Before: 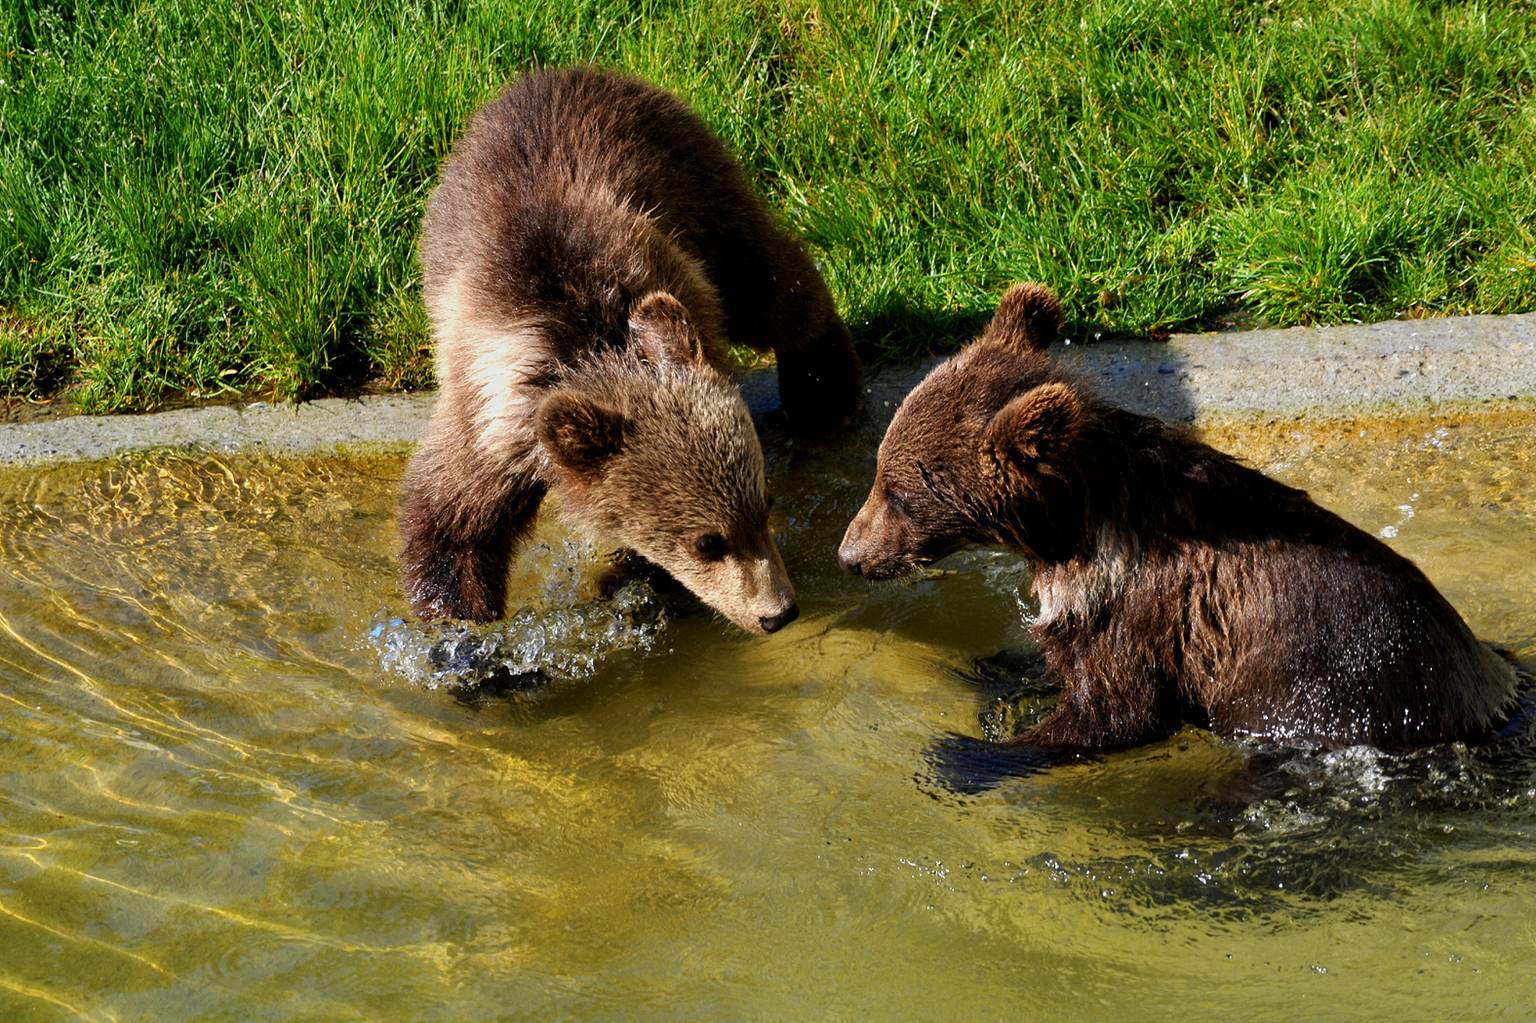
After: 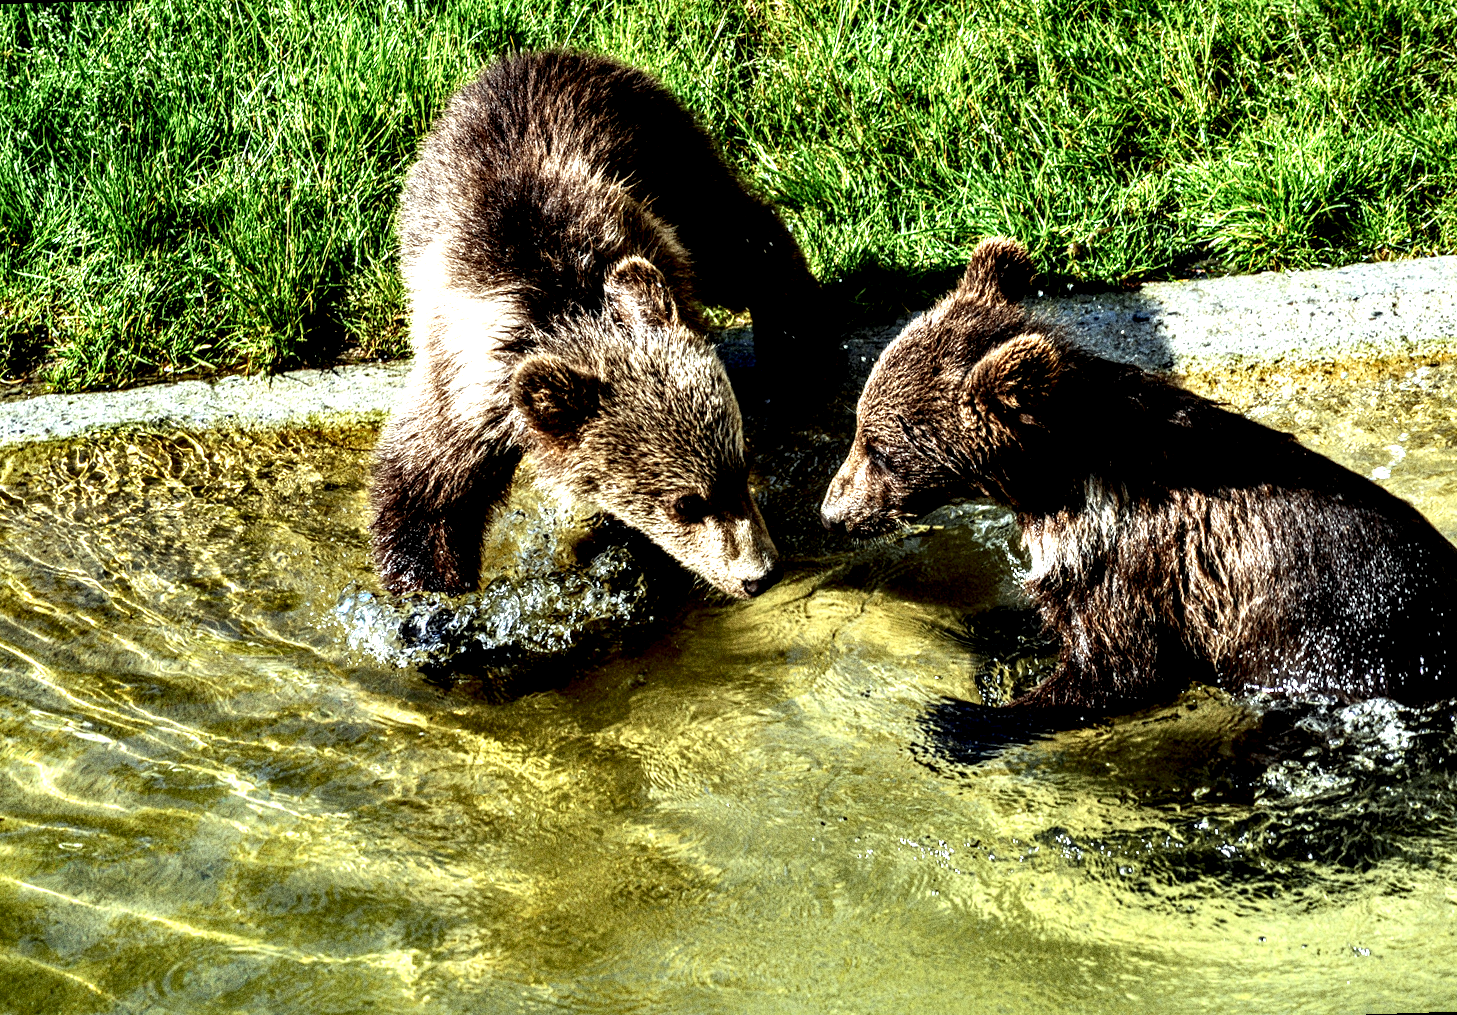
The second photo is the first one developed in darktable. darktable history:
color correction: highlights a* -8, highlights b* 3.1
rotate and perspective: rotation -1.68°, lens shift (vertical) -0.146, crop left 0.049, crop right 0.912, crop top 0.032, crop bottom 0.96
white balance: red 0.967, blue 1.049
local contrast: highlights 115%, shadows 42%, detail 293%
grain: coarseness 0.09 ISO, strength 40%
exposure: exposure 0.3 EV, compensate highlight preservation false
